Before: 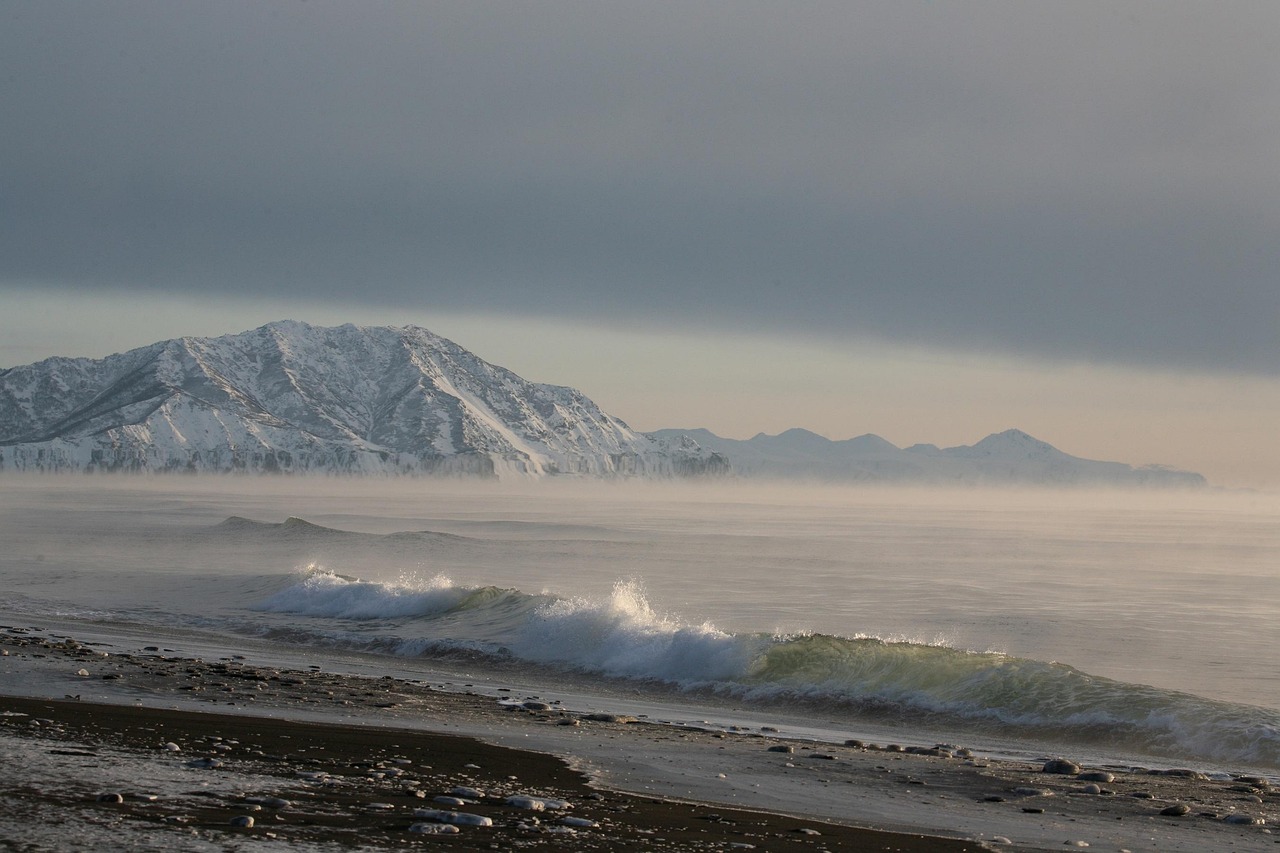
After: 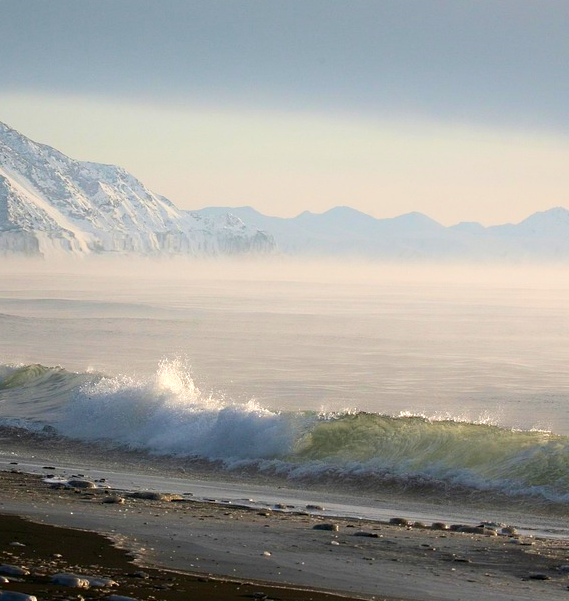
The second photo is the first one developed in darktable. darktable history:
crop: left 35.579%, top 26.119%, right 19.9%, bottom 3.378%
color correction: highlights b* 0.068, saturation 0.982
exposure: black level correction 0.001, exposure 0.499 EV, compensate highlight preservation false
velvia: on, module defaults
shadows and highlights: shadows -89.35, highlights 88.95, soften with gaussian
